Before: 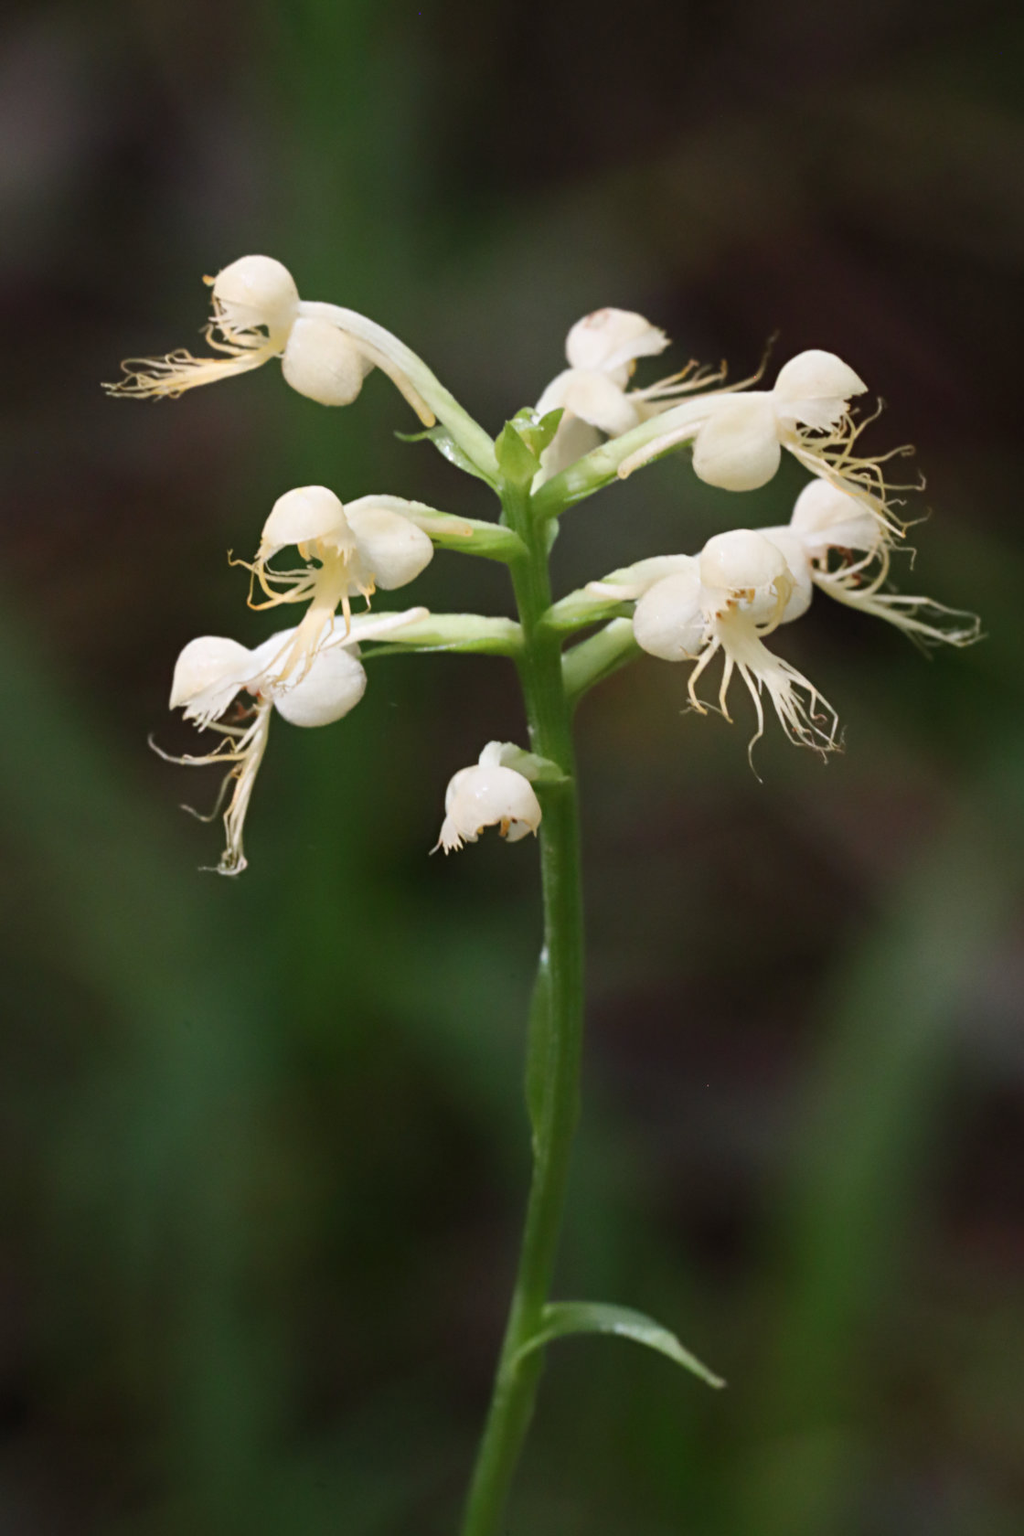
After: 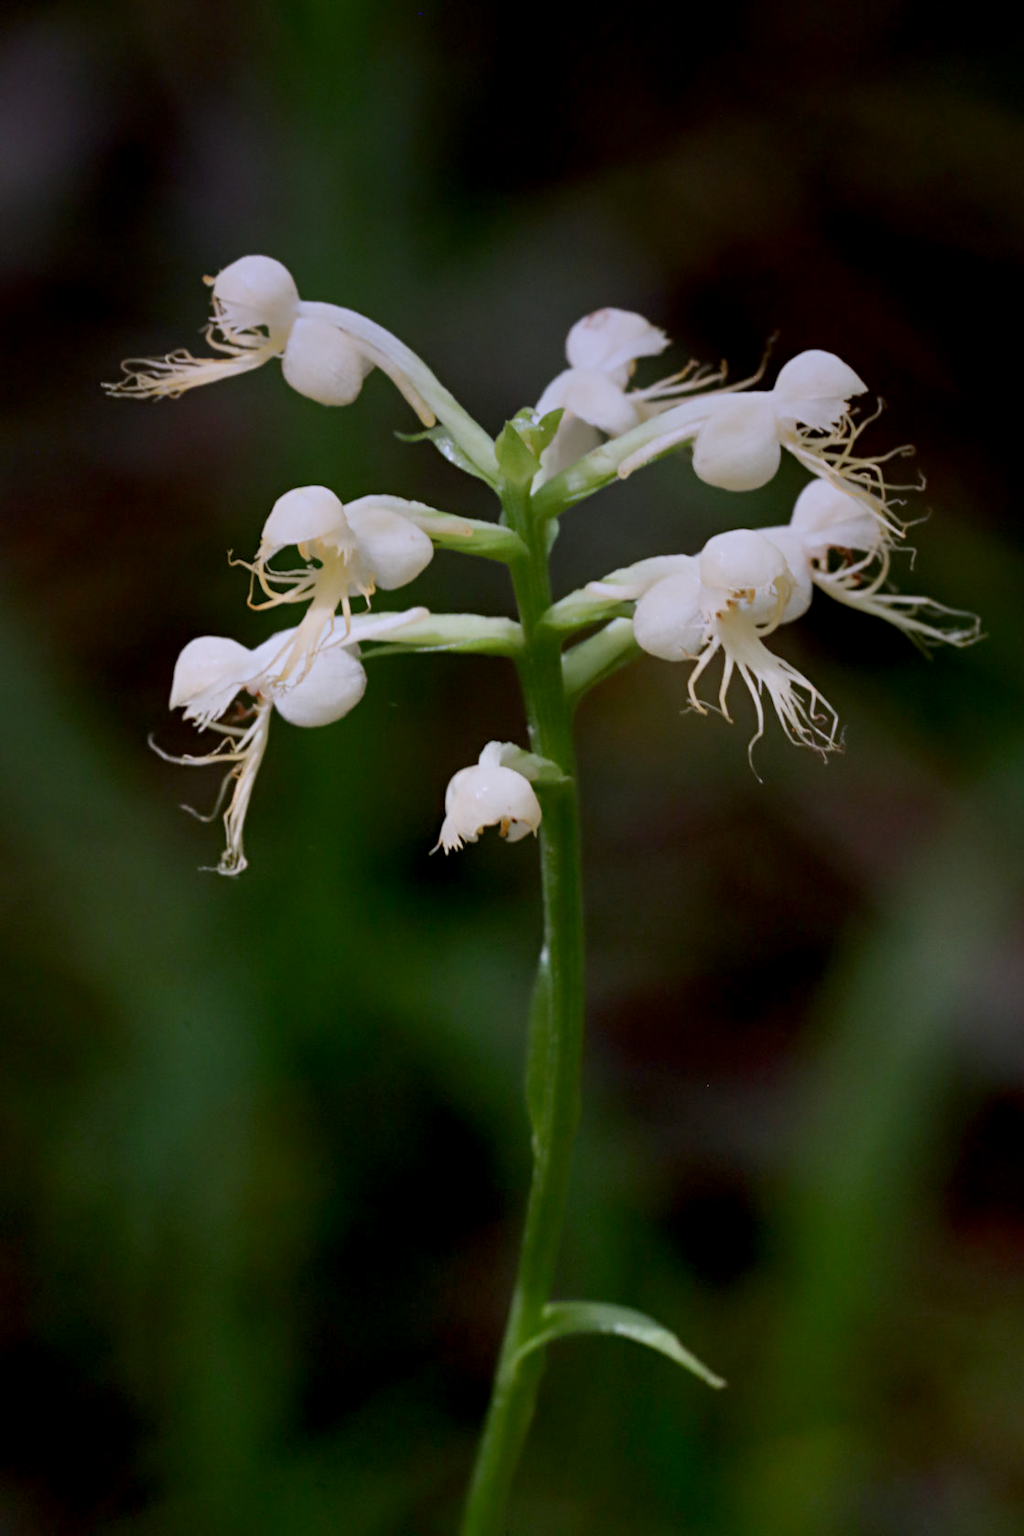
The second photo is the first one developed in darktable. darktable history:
exposure: black level correction 0.012, compensate highlight preservation false
graduated density: hue 238.83°, saturation 50%
